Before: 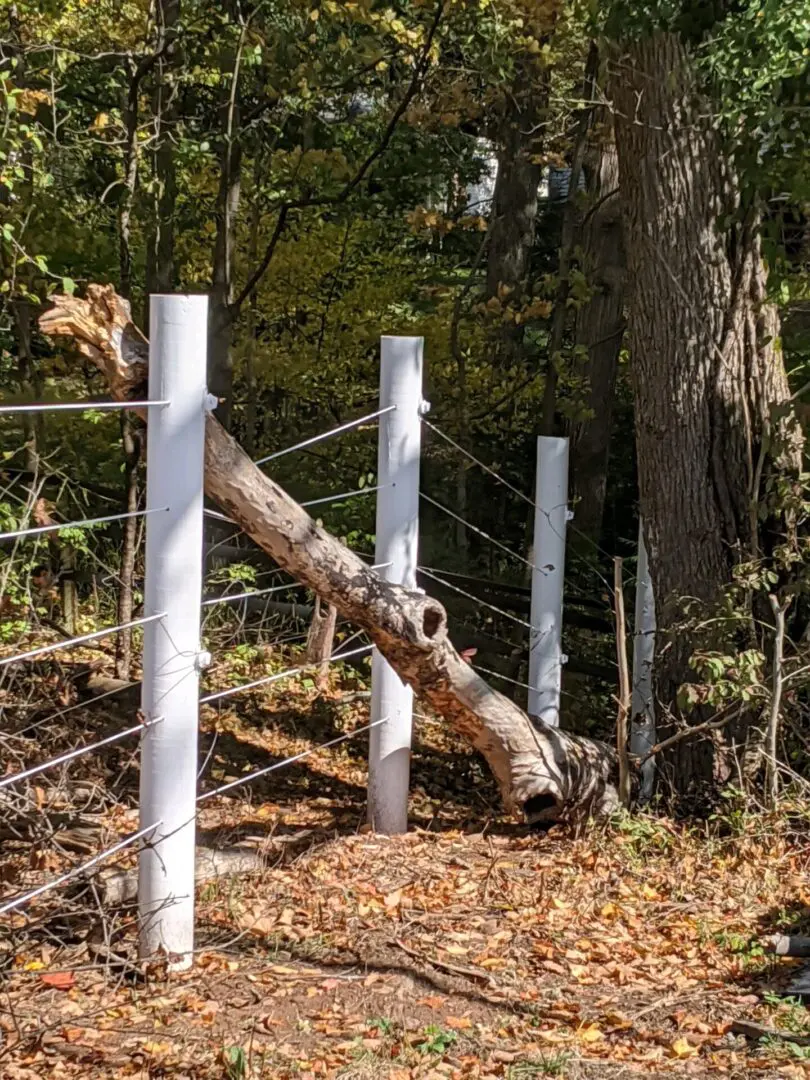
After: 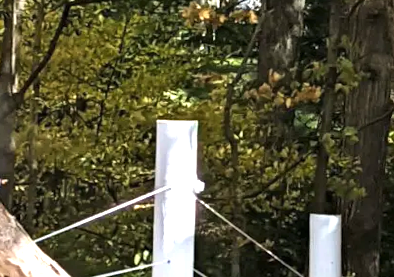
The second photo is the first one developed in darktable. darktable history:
crop: left 28.64%, top 16.832%, right 26.637%, bottom 58.055%
exposure: black level correction 0, exposure 1.2 EV, compensate exposure bias true, compensate highlight preservation false
rotate and perspective: rotation 0.128°, lens shift (vertical) -0.181, lens shift (horizontal) -0.044, shear 0.001, automatic cropping off
tone equalizer: -8 EV -0.417 EV, -7 EV -0.389 EV, -6 EV -0.333 EV, -5 EV -0.222 EV, -3 EV 0.222 EV, -2 EV 0.333 EV, -1 EV 0.389 EV, +0 EV 0.417 EV, edges refinement/feathering 500, mask exposure compensation -1.57 EV, preserve details no
